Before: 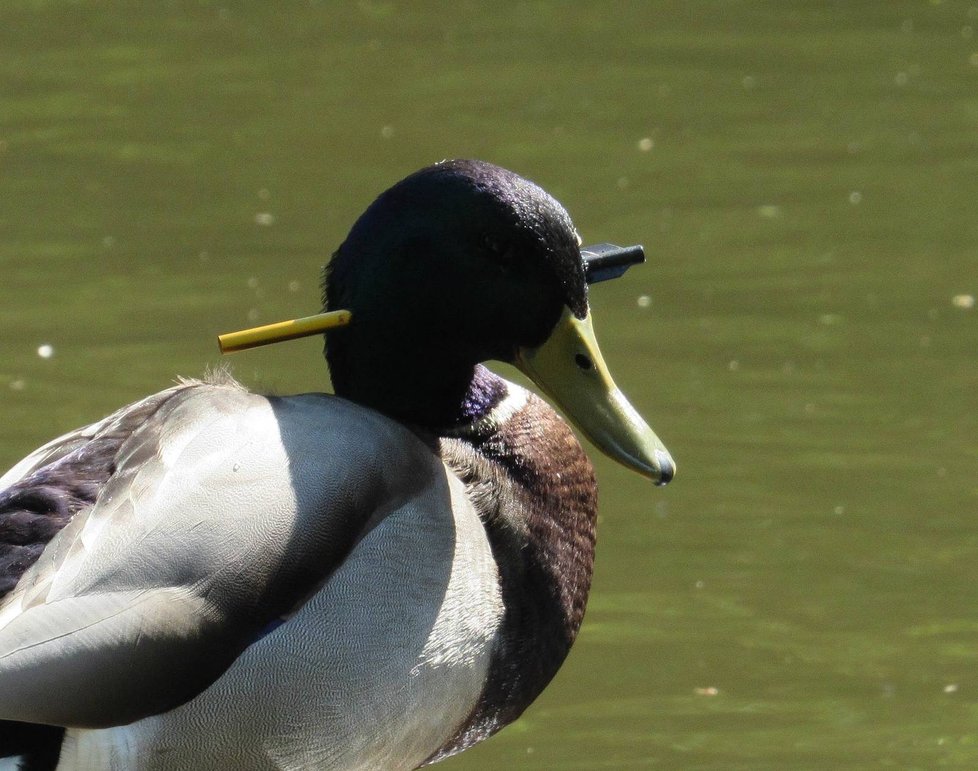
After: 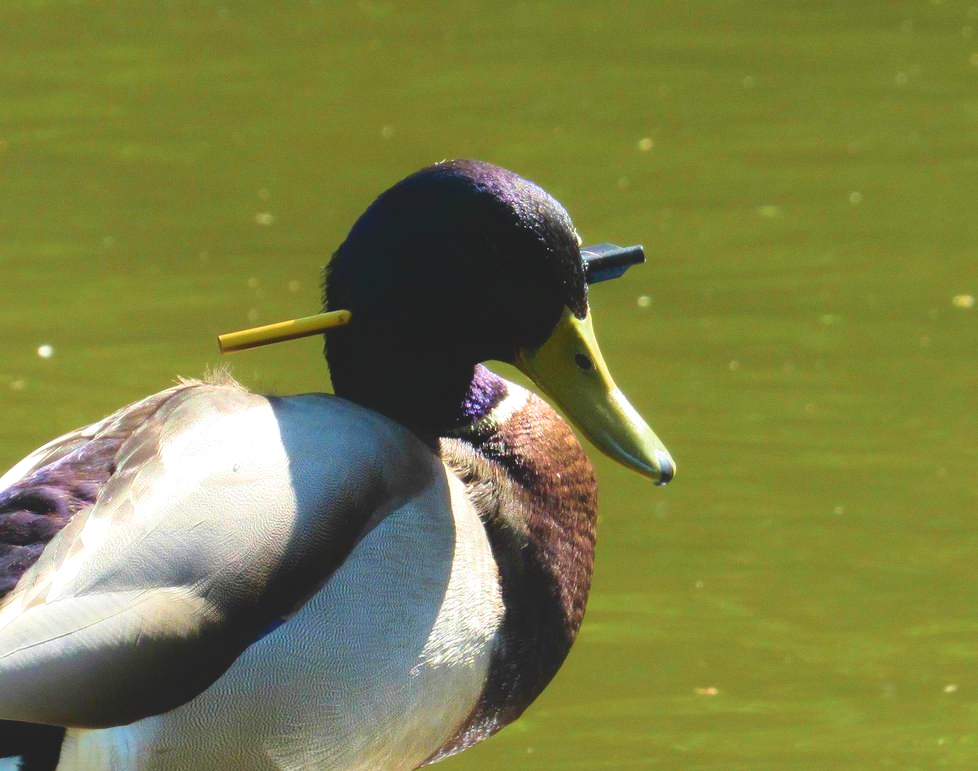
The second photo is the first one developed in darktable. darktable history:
velvia: strength 67.58%, mid-tones bias 0.979
tone equalizer: -8 EV -0.763 EV, -7 EV -0.731 EV, -6 EV -0.637 EV, -5 EV -0.361 EV, -3 EV 0.372 EV, -2 EV 0.6 EV, -1 EV 0.688 EV, +0 EV 0.738 EV
local contrast: detail 69%
